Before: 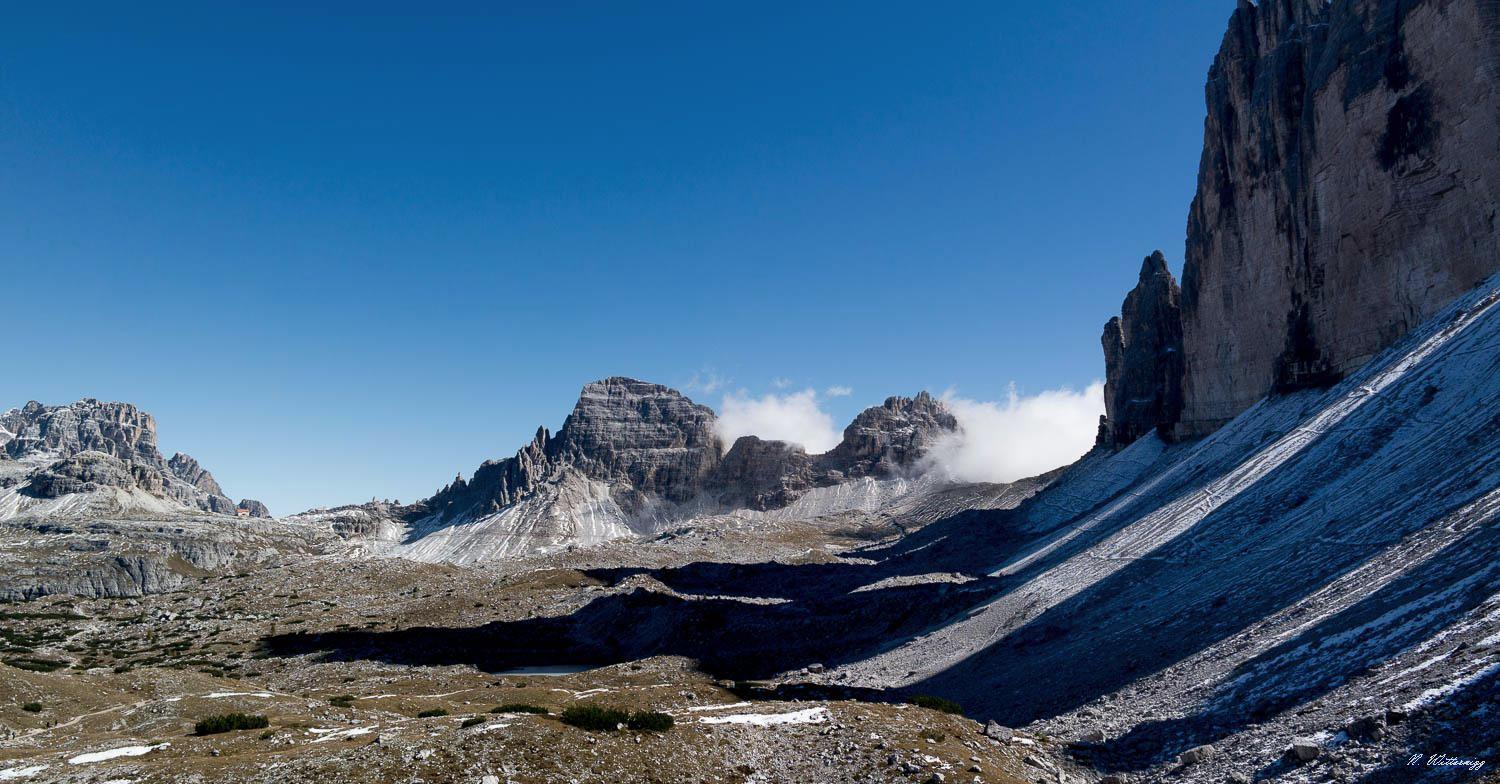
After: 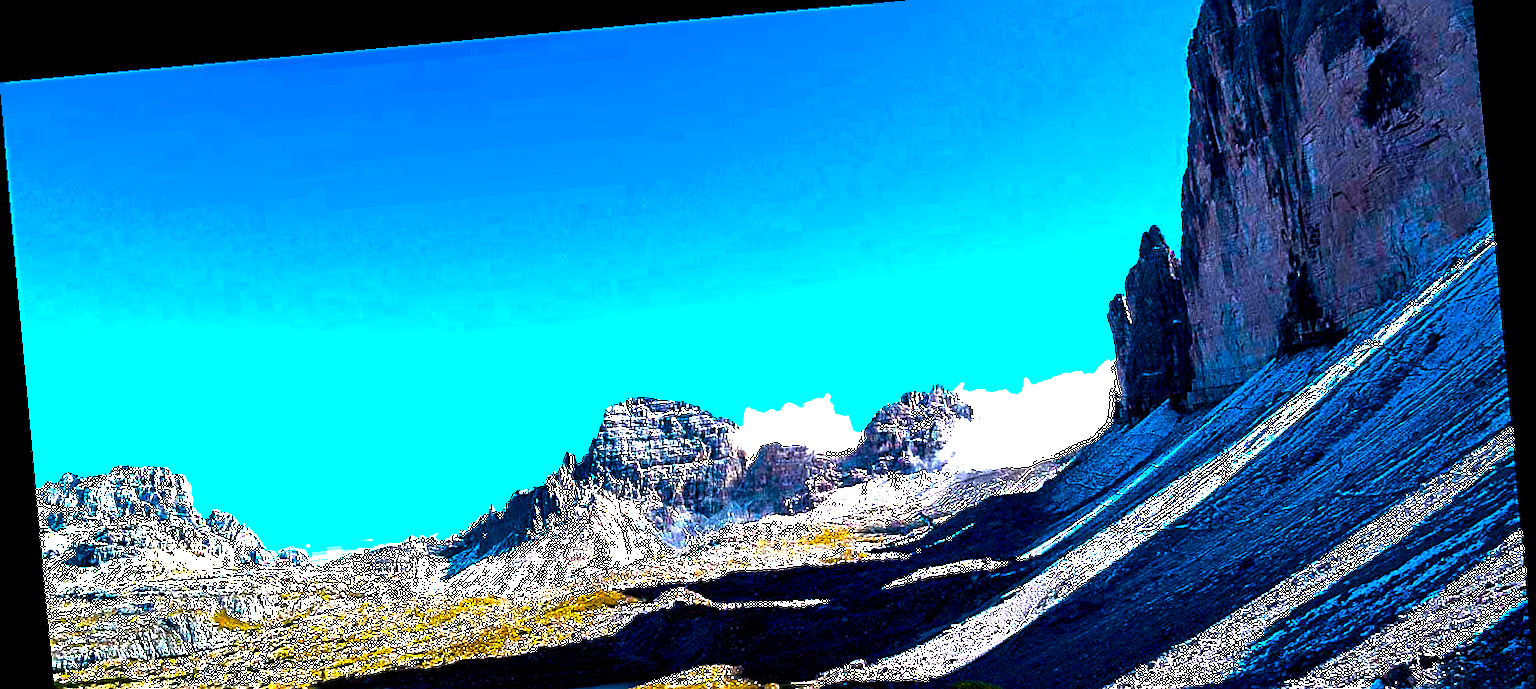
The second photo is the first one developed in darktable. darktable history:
crop: top 5.667%, bottom 17.637%
rotate and perspective: rotation -5.2°, automatic cropping off
white balance: emerald 1
exposure: exposure 0.95 EV, compensate highlight preservation false
color balance rgb: linear chroma grading › shadows -30%, linear chroma grading › global chroma 35%, perceptual saturation grading › global saturation 75%, perceptual saturation grading › shadows -30%, perceptual brilliance grading › highlights 75%, perceptual brilliance grading › shadows -30%, global vibrance 35%
color balance: input saturation 134.34%, contrast -10.04%, contrast fulcrum 19.67%, output saturation 133.51%
sharpen: amount 0.901
